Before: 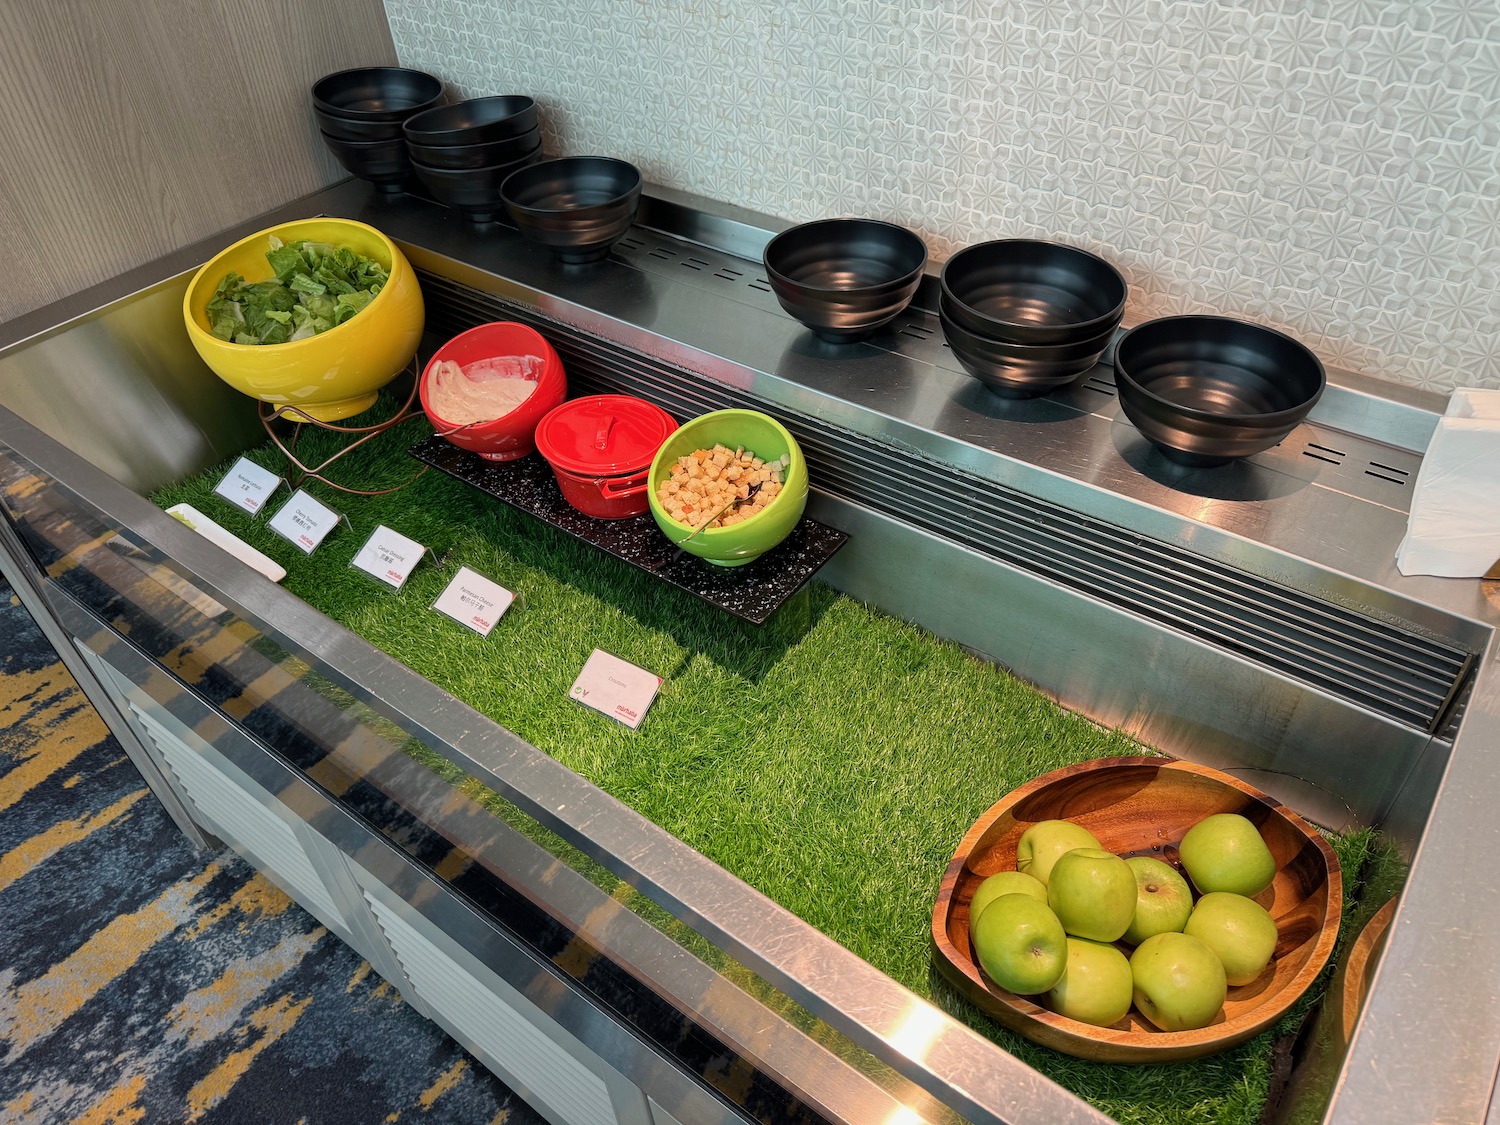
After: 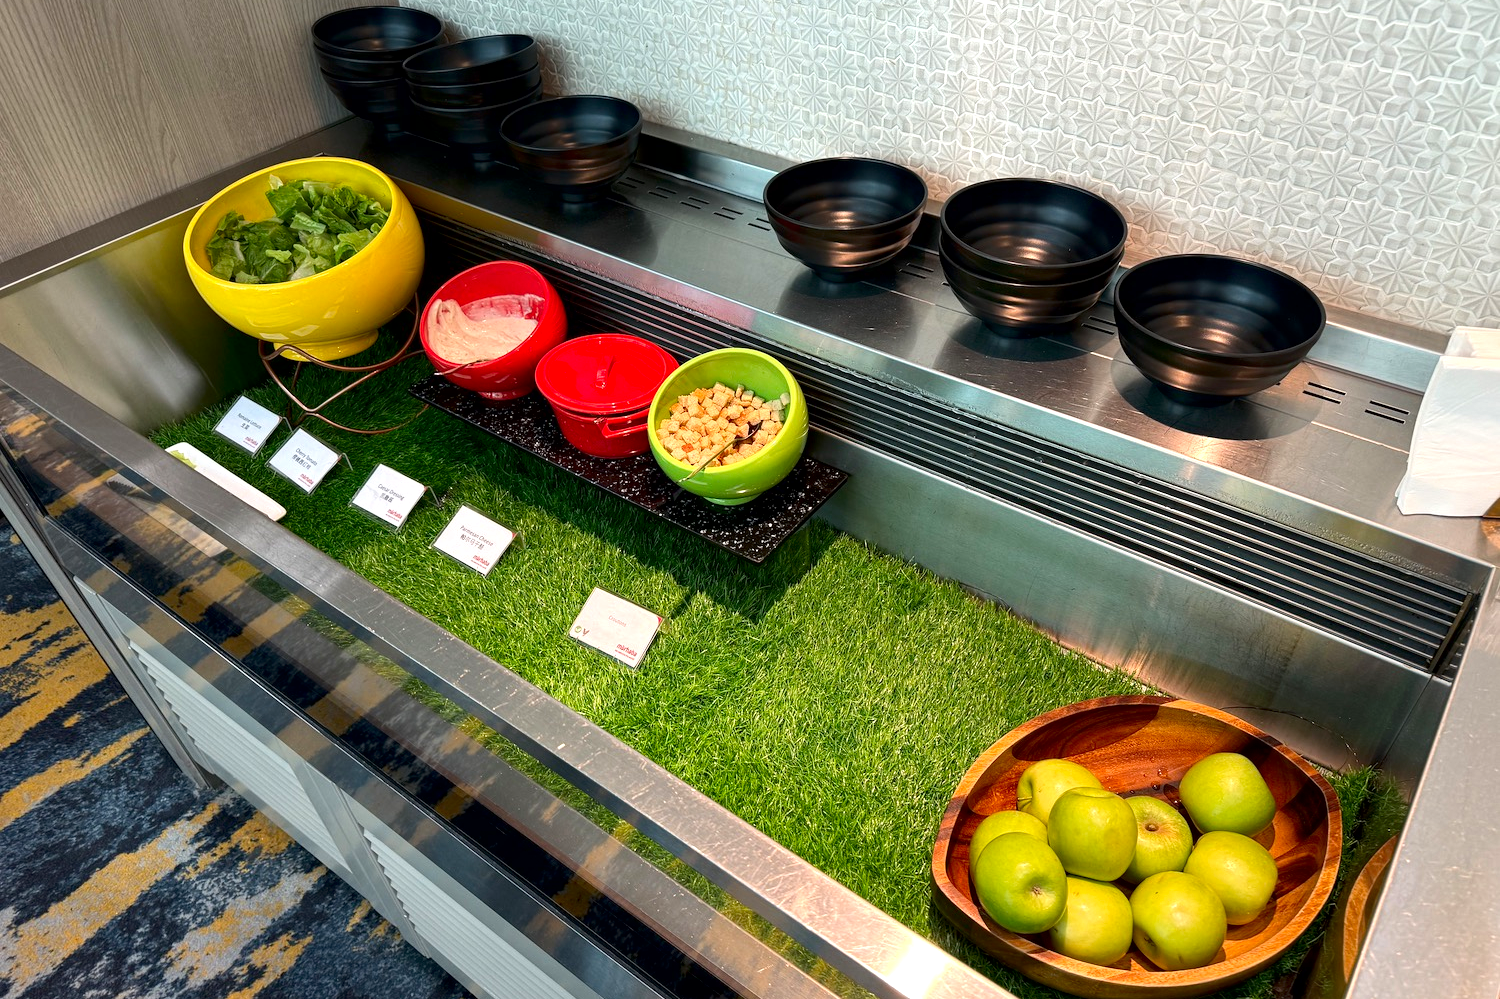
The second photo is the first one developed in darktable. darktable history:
contrast brightness saturation: contrast 0.067, brightness -0.129, saturation 0.054
crop and rotate: top 5.468%, bottom 5.678%
exposure: exposure 0.572 EV, compensate exposure bias true, compensate highlight preservation false
